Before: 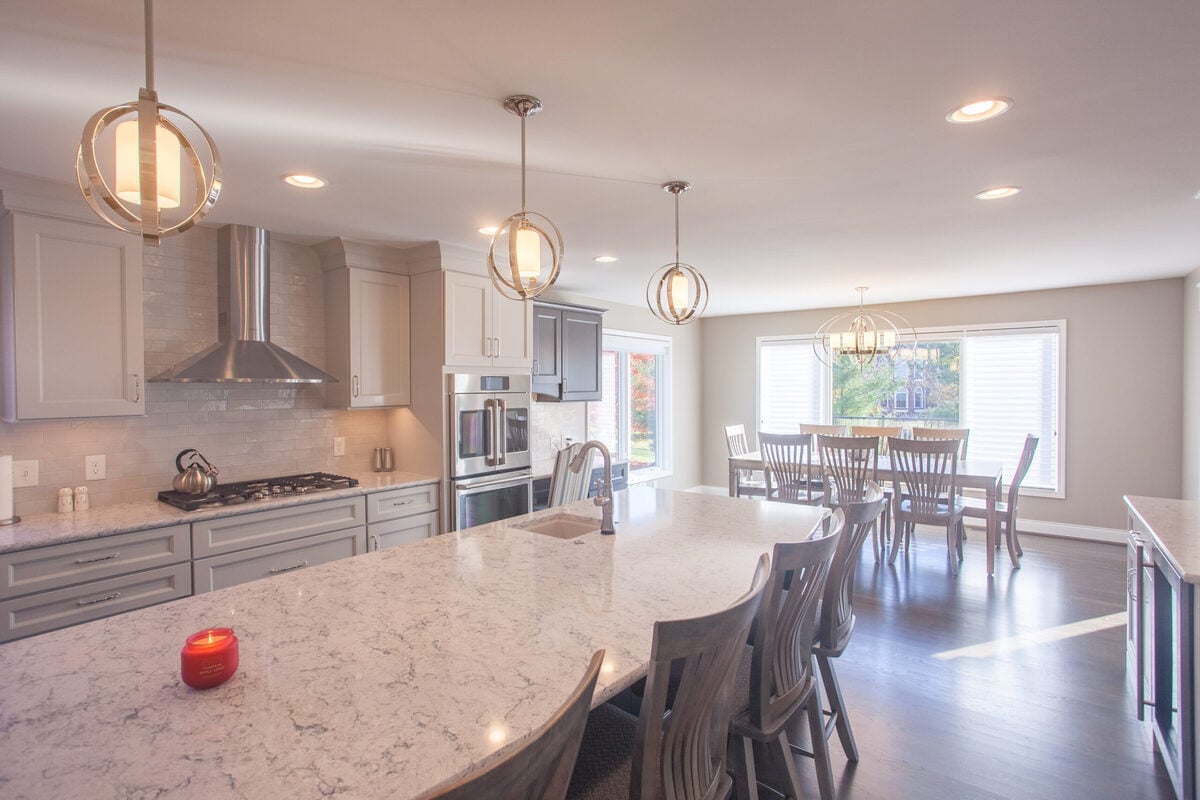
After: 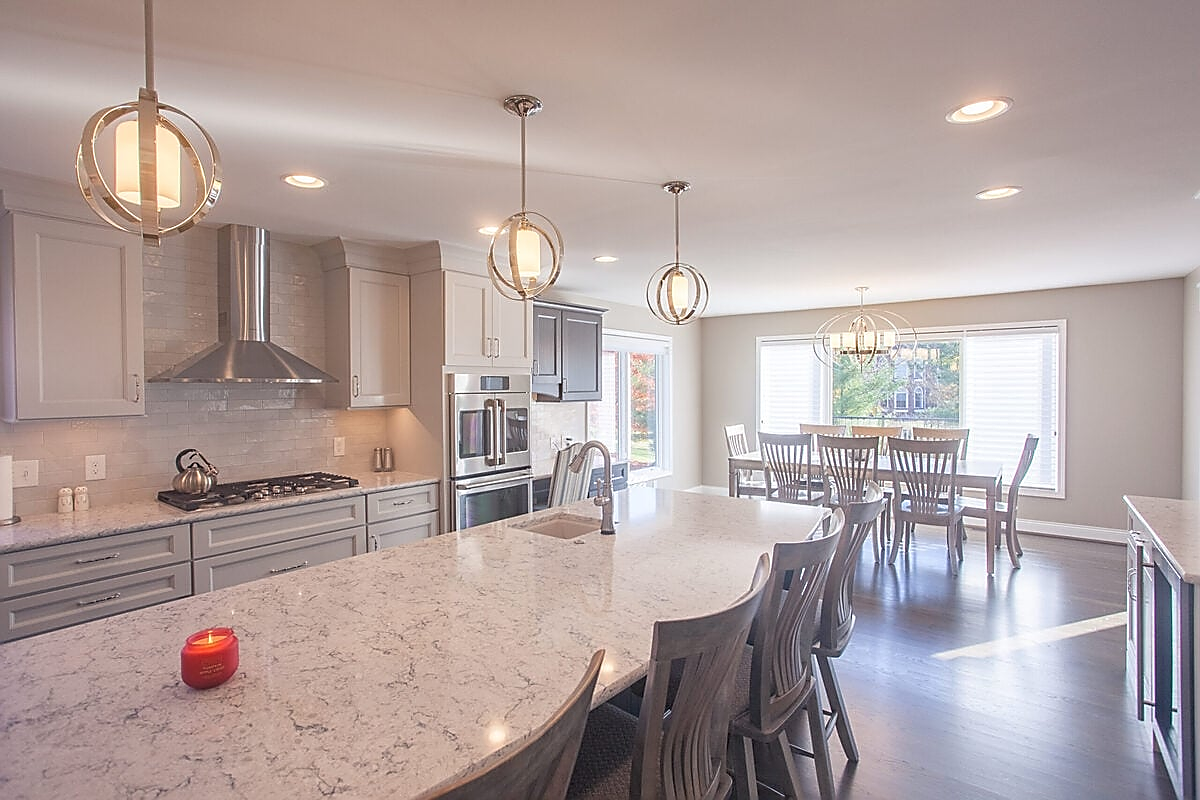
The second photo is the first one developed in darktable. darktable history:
sharpen: radius 1.407, amount 1.263, threshold 0.685
